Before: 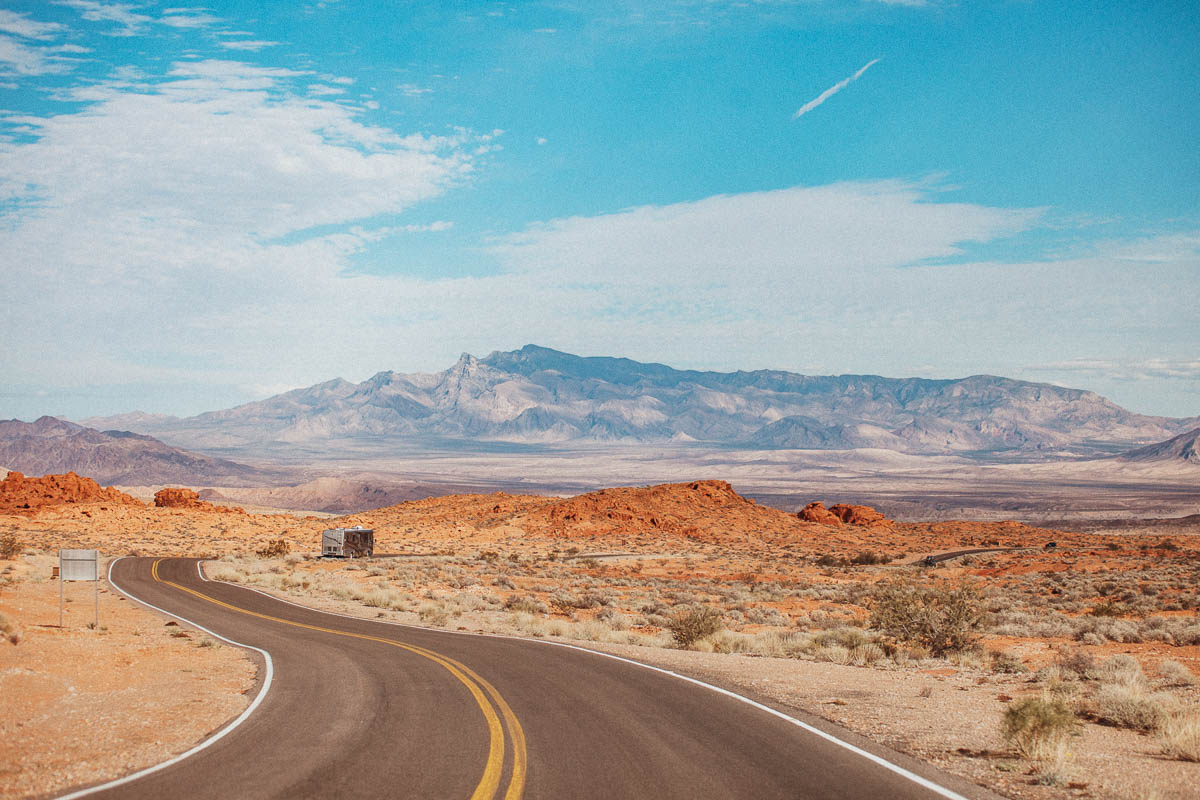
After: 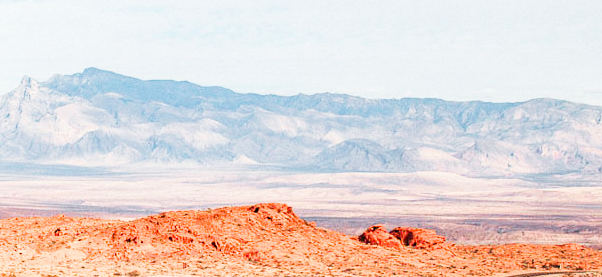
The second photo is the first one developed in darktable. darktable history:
filmic rgb: black relative exposure -5 EV, hardness 2.88, contrast 1.3, highlights saturation mix -30%
color zones: curves: ch1 [(0, 0.679) (0.143, 0.647) (0.286, 0.261) (0.378, -0.011) (0.571, 0.396) (0.714, 0.399) (0.857, 0.406) (1, 0.679)]
crop: left 36.607%, top 34.735%, right 13.146%, bottom 30.611%
exposure: black level correction 0, exposure 1.379 EV, compensate exposure bias true, compensate highlight preservation false
